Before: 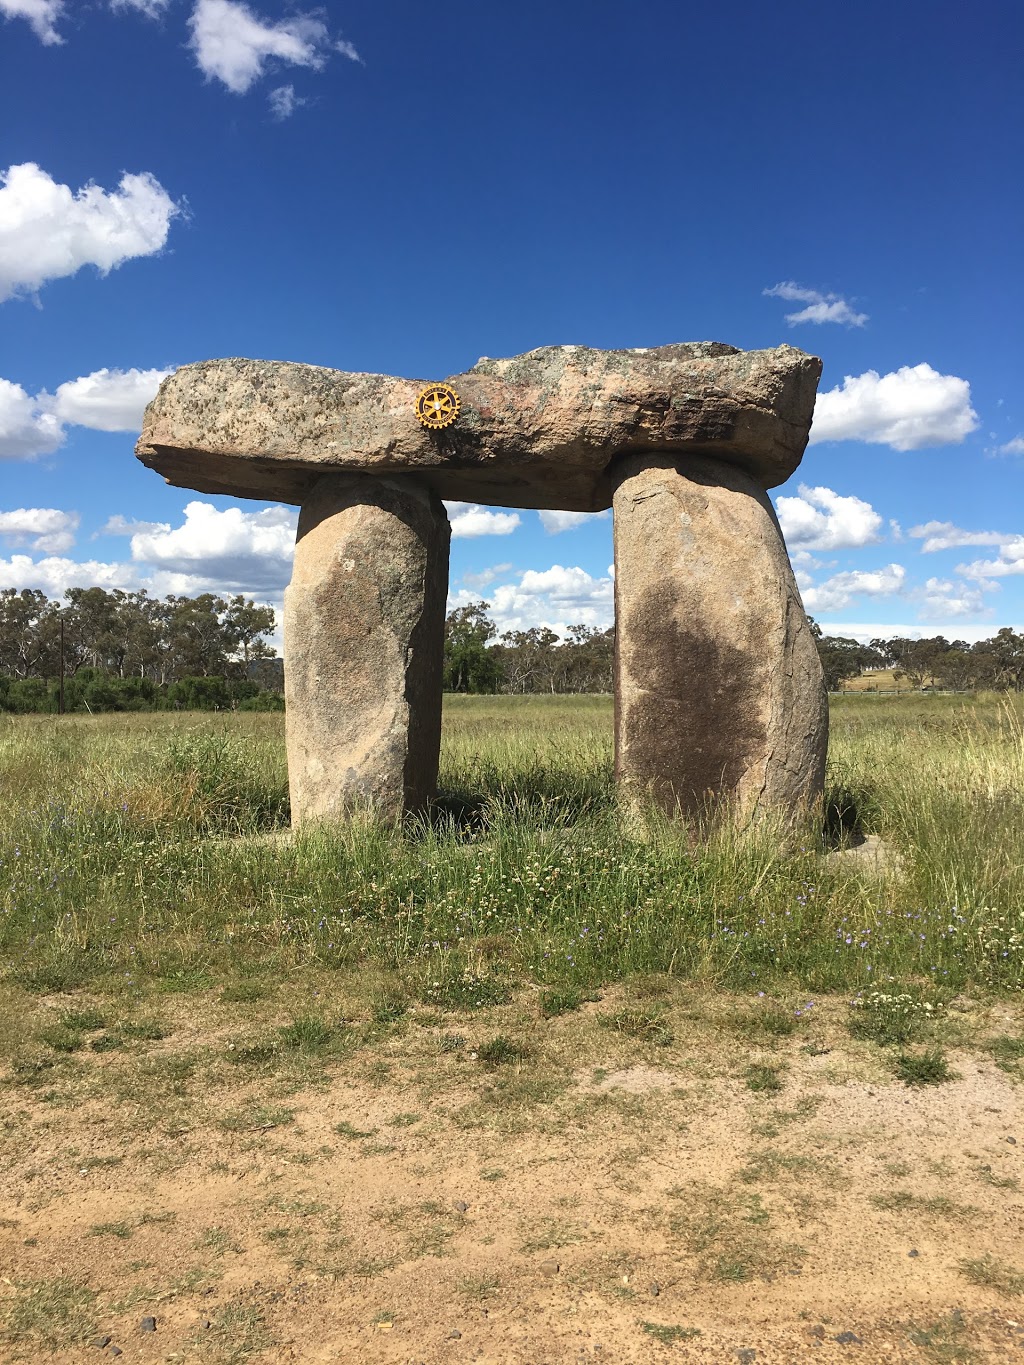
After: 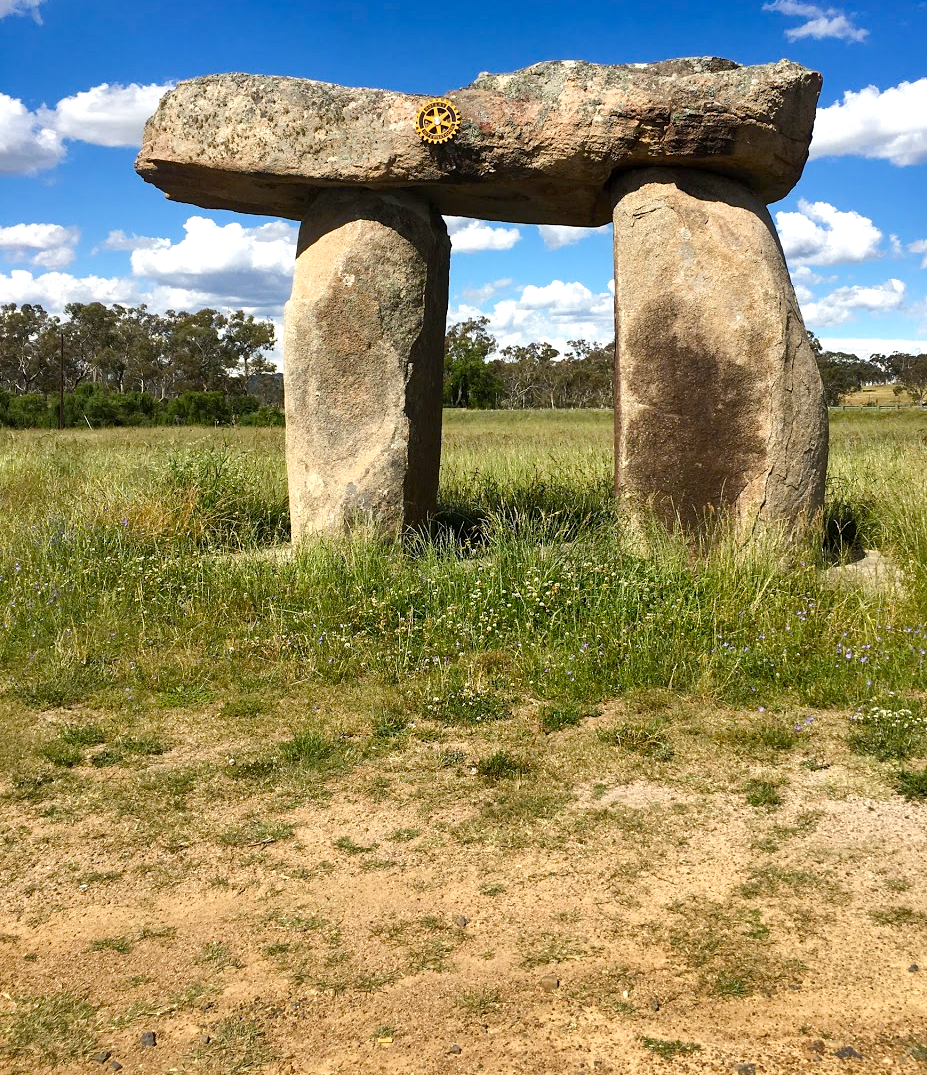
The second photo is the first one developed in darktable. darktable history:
exposure: compensate highlight preservation false
crop: top 20.916%, right 9.437%, bottom 0.316%
shadows and highlights: shadows 60, soften with gaussian
color balance rgb: global offset › luminance -0.51%, perceptual saturation grading › global saturation 27.53%, perceptual saturation grading › highlights -25%, perceptual saturation grading › shadows 25%, perceptual brilliance grading › highlights 6.62%, perceptual brilliance grading › mid-tones 17.07%, perceptual brilliance grading › shadows -5.23%
